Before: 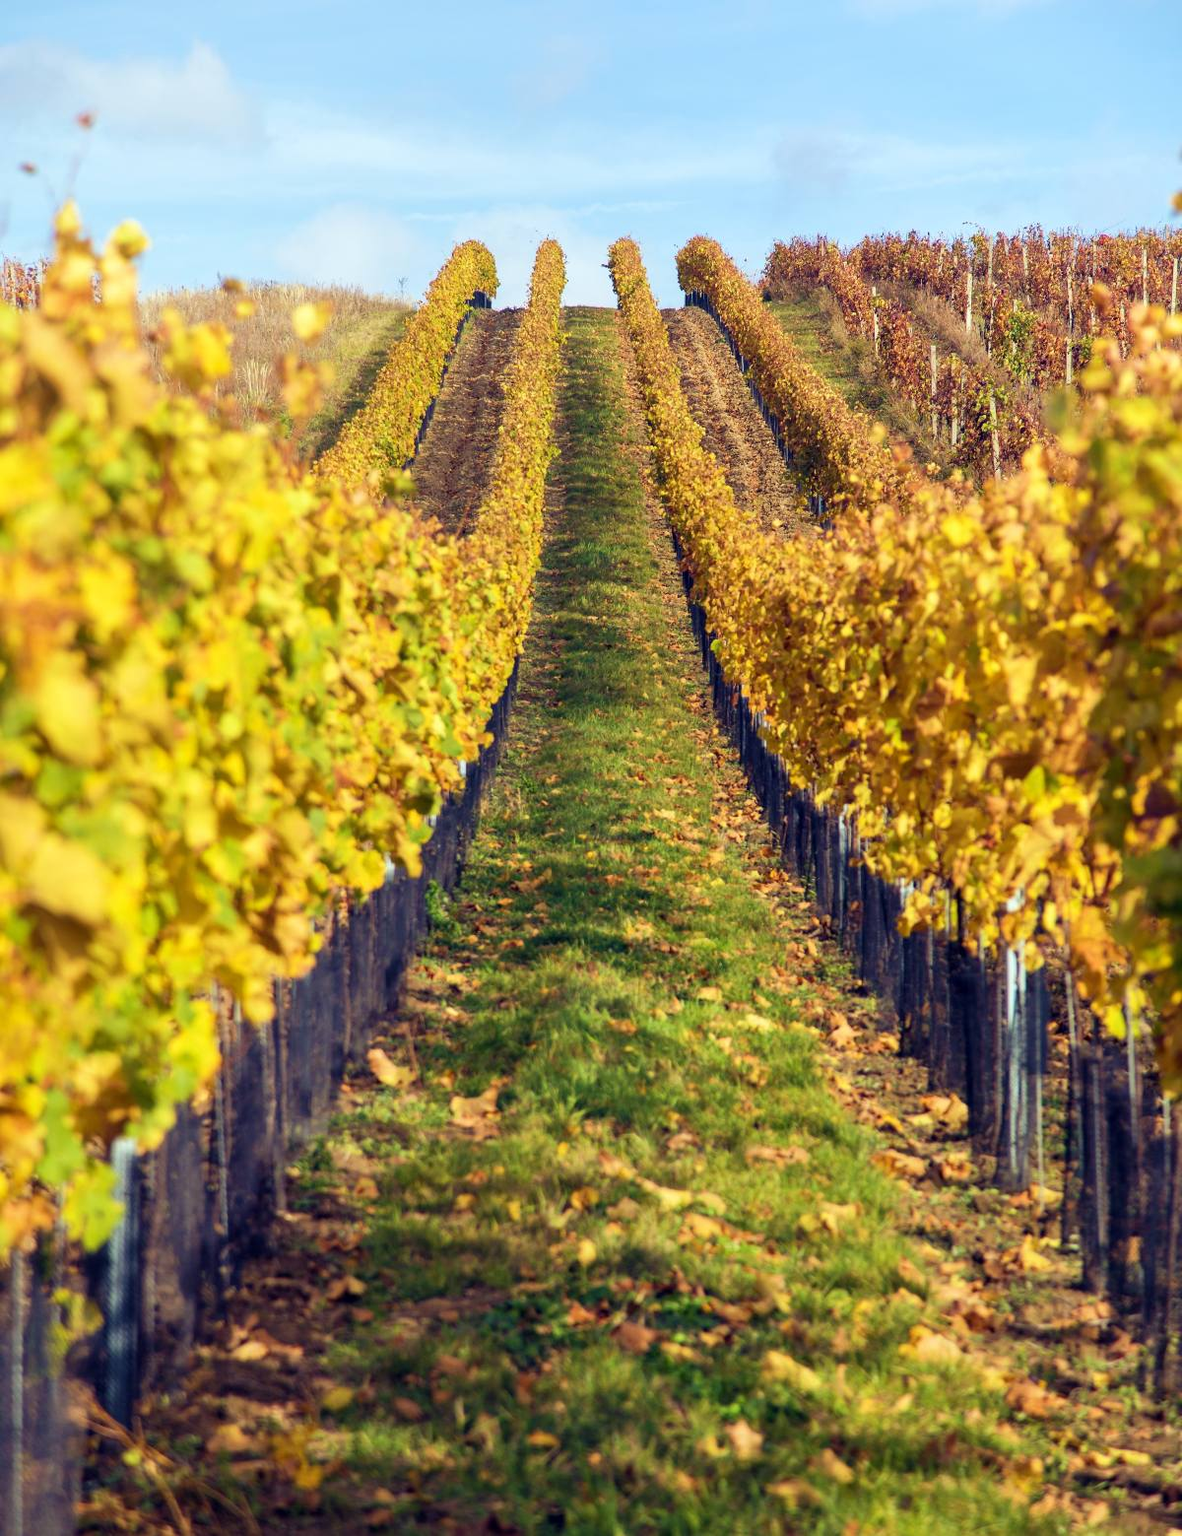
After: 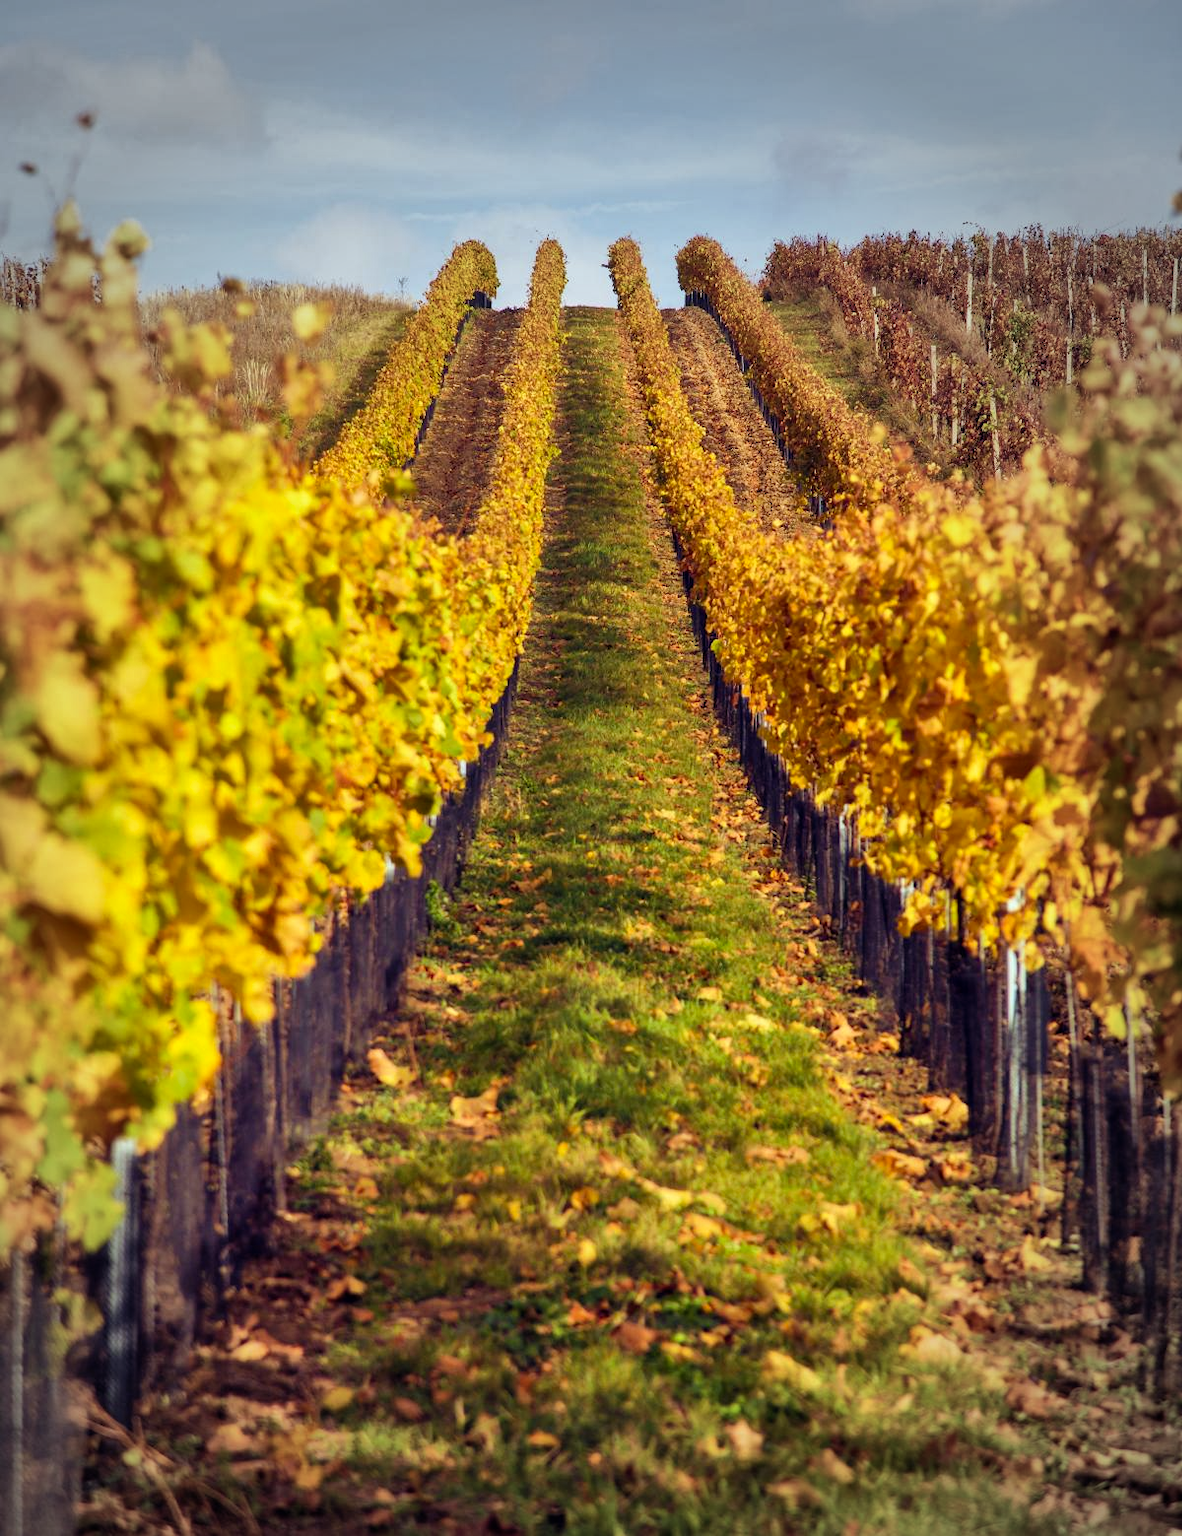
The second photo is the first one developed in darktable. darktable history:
rgb levels: mode RGB, independent channels, levels [[0, 0.5, 1], [0, 0.521, 1], [0, 0.536, 1]]
shadows and highlights: soften with gaussian
vignetting: fall-off start 64.63%, center (-0.034, 0.148), width/height ratio 0.881
